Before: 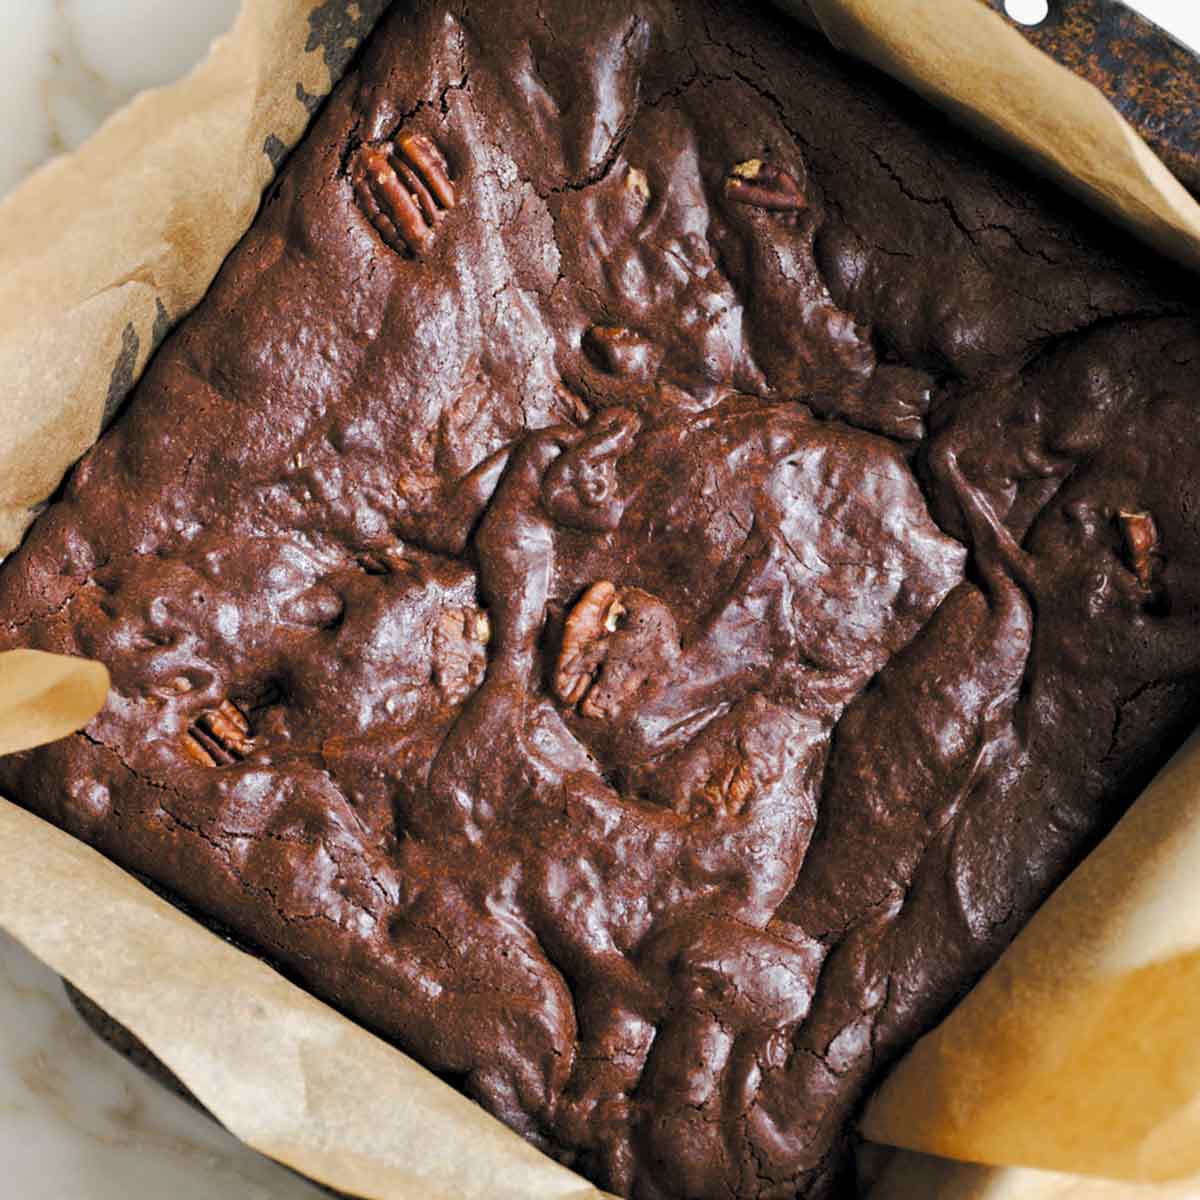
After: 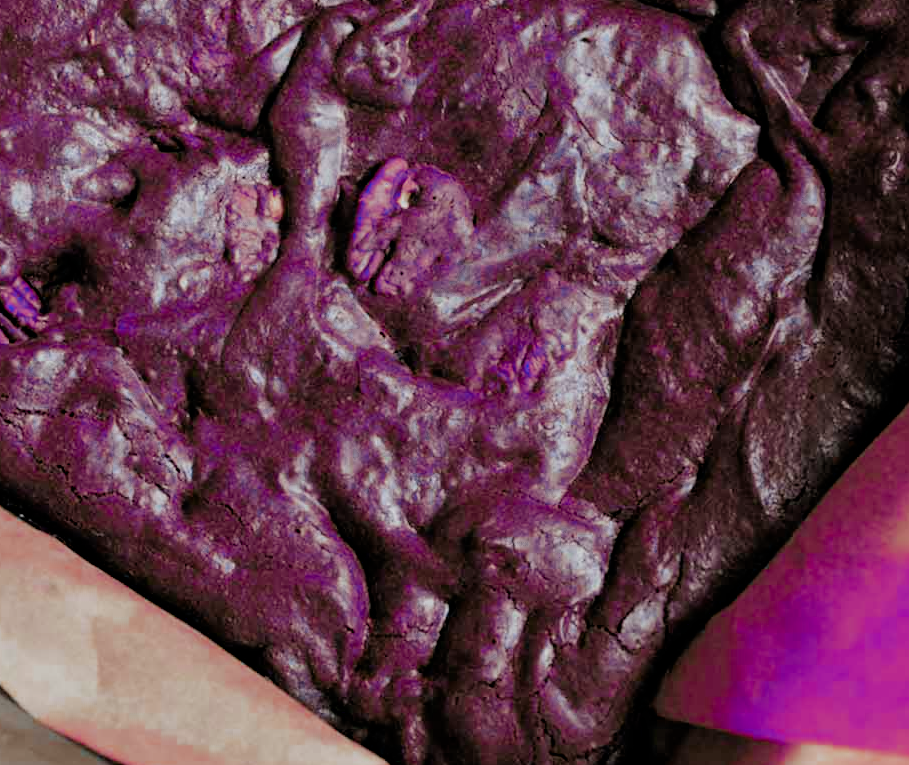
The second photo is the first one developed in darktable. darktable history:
filmic rgb: black relative exposure -7.78 EV, white relative exposure 4.39 EV, hardness 3.75, latitude 38.29%, contrast 0.968, highlights saturation mix 9.46%, shadows ↔ highlights balance 4.6%
crop and rotate: left 17.308%, top 35.322%, right 6.935%, bottom 0.89%
exposure: black level correction 0.002, compensate highlight preservation false
color zones: curves: ch0 [(0.826, 0.353)]; ch1 [(0.242, 0.647) (0.889, 0.342)]; ch2 [(0.246, 0.089) (0.969, 0.068)]
